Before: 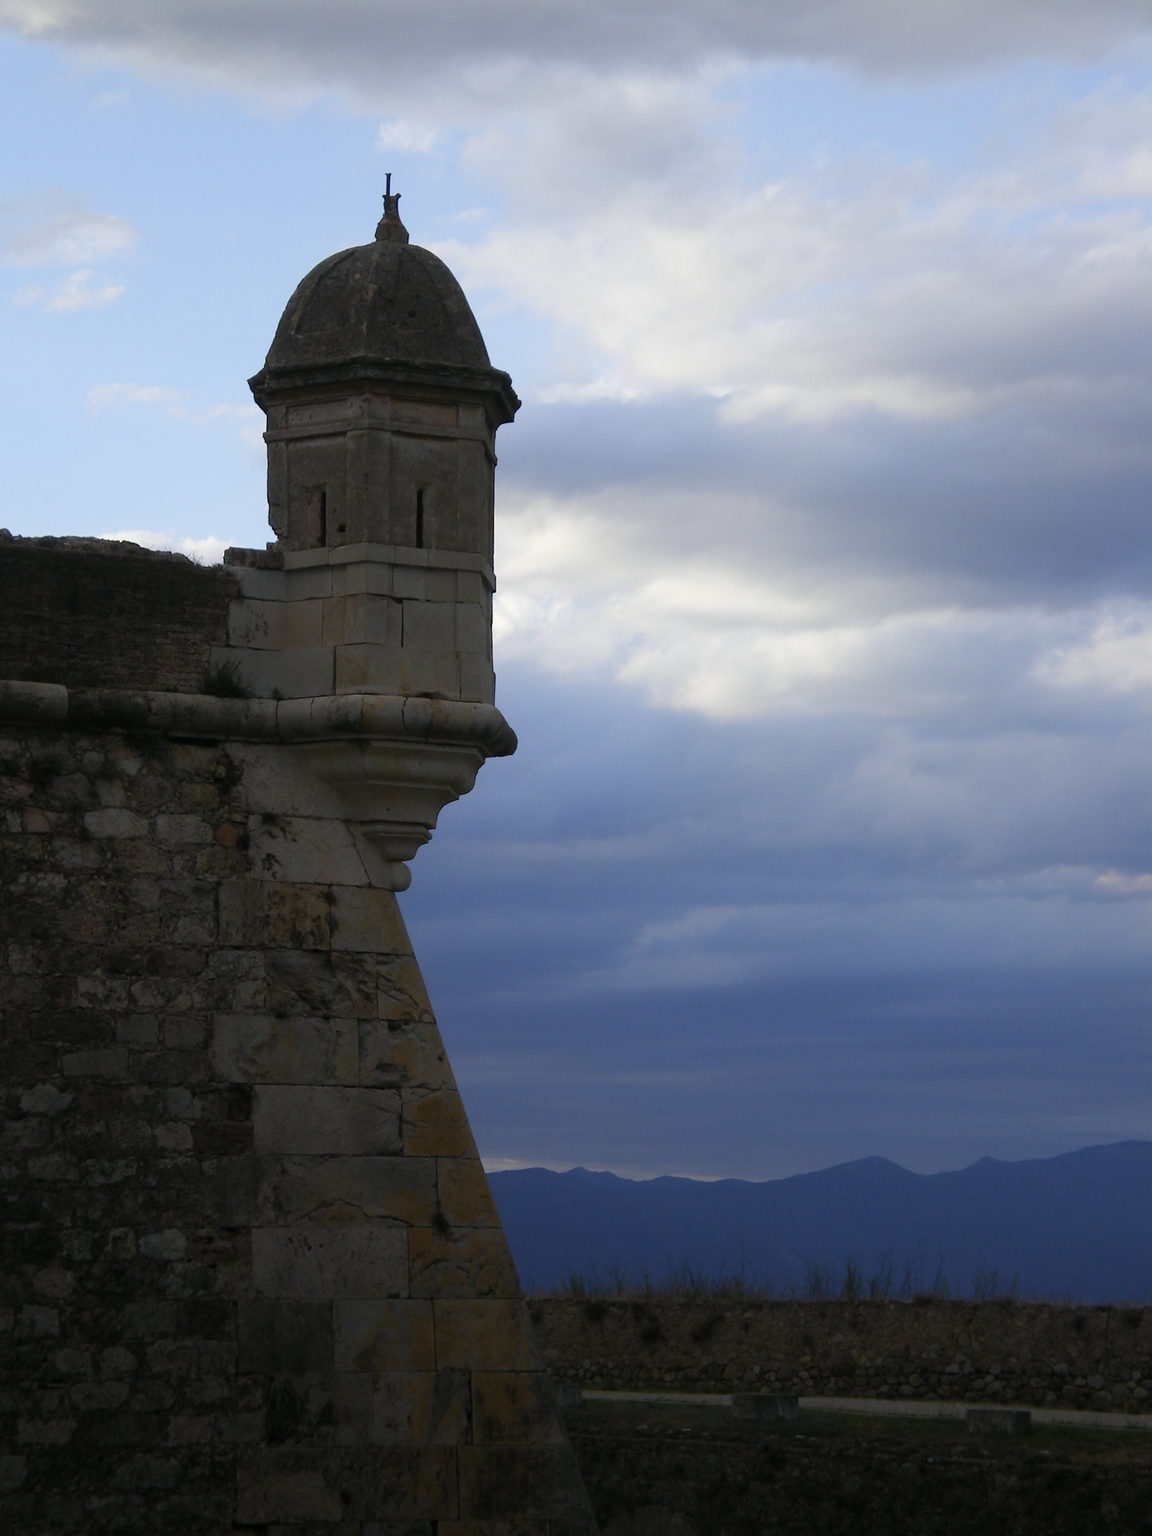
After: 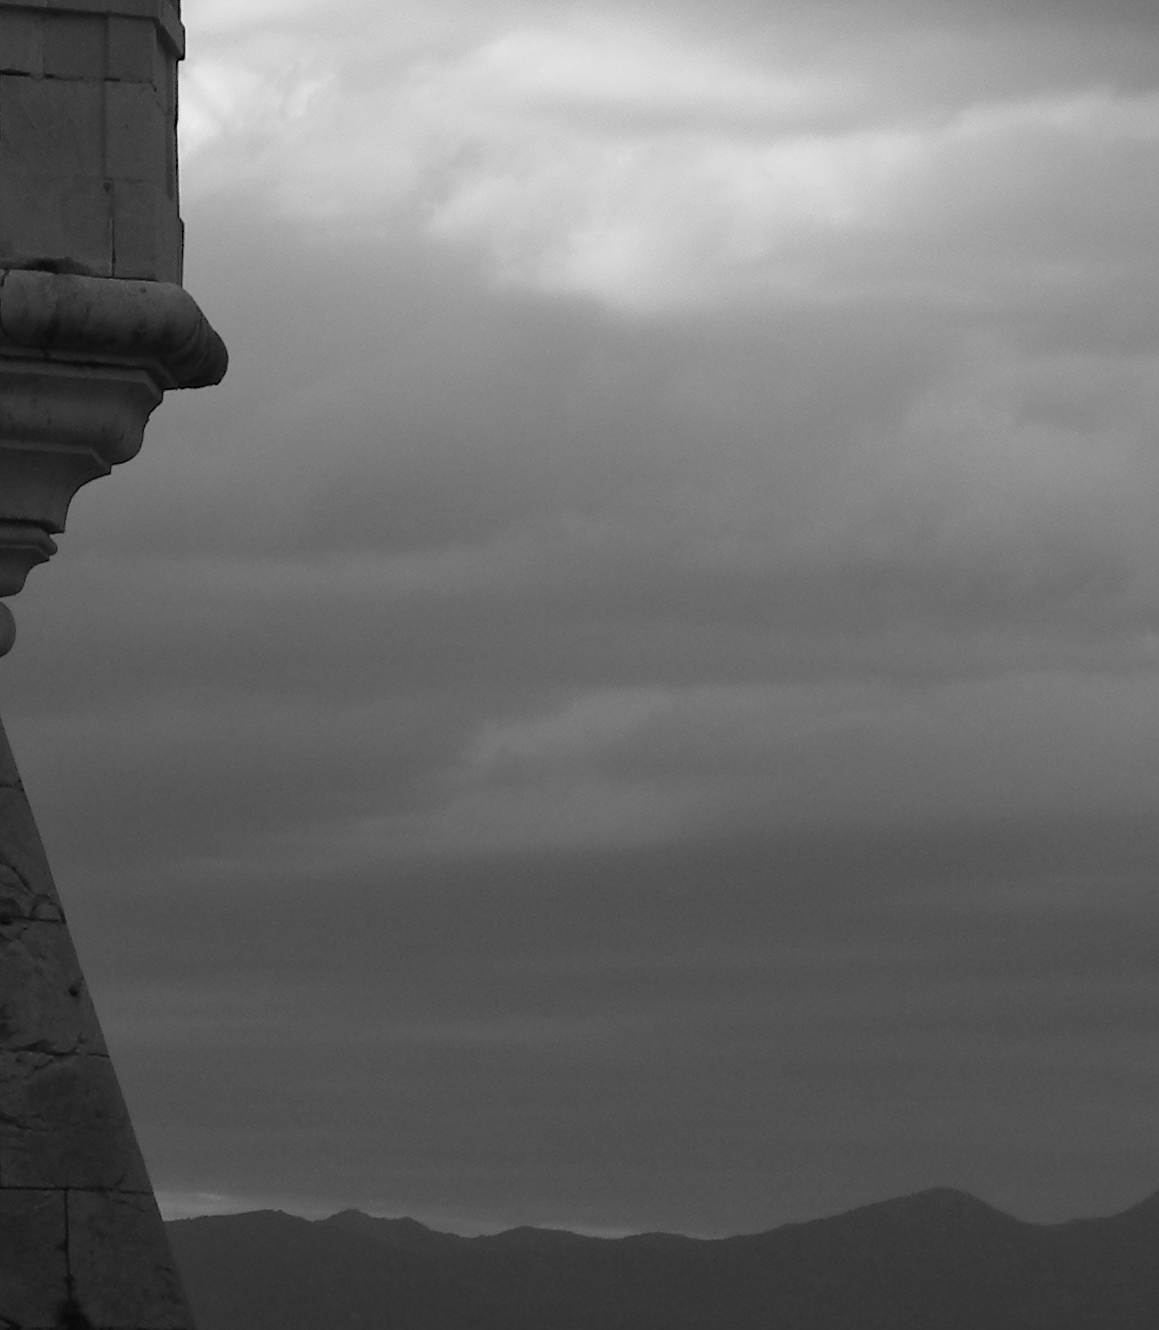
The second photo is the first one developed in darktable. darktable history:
color zones: curves: ch1 [(0.25, 0.5) (0.747, 0.71)]
monochrome: a -71.75, b 75.82
crop: left 35.03%, top 36.625%, right 14.663%, bottom 20.057%
